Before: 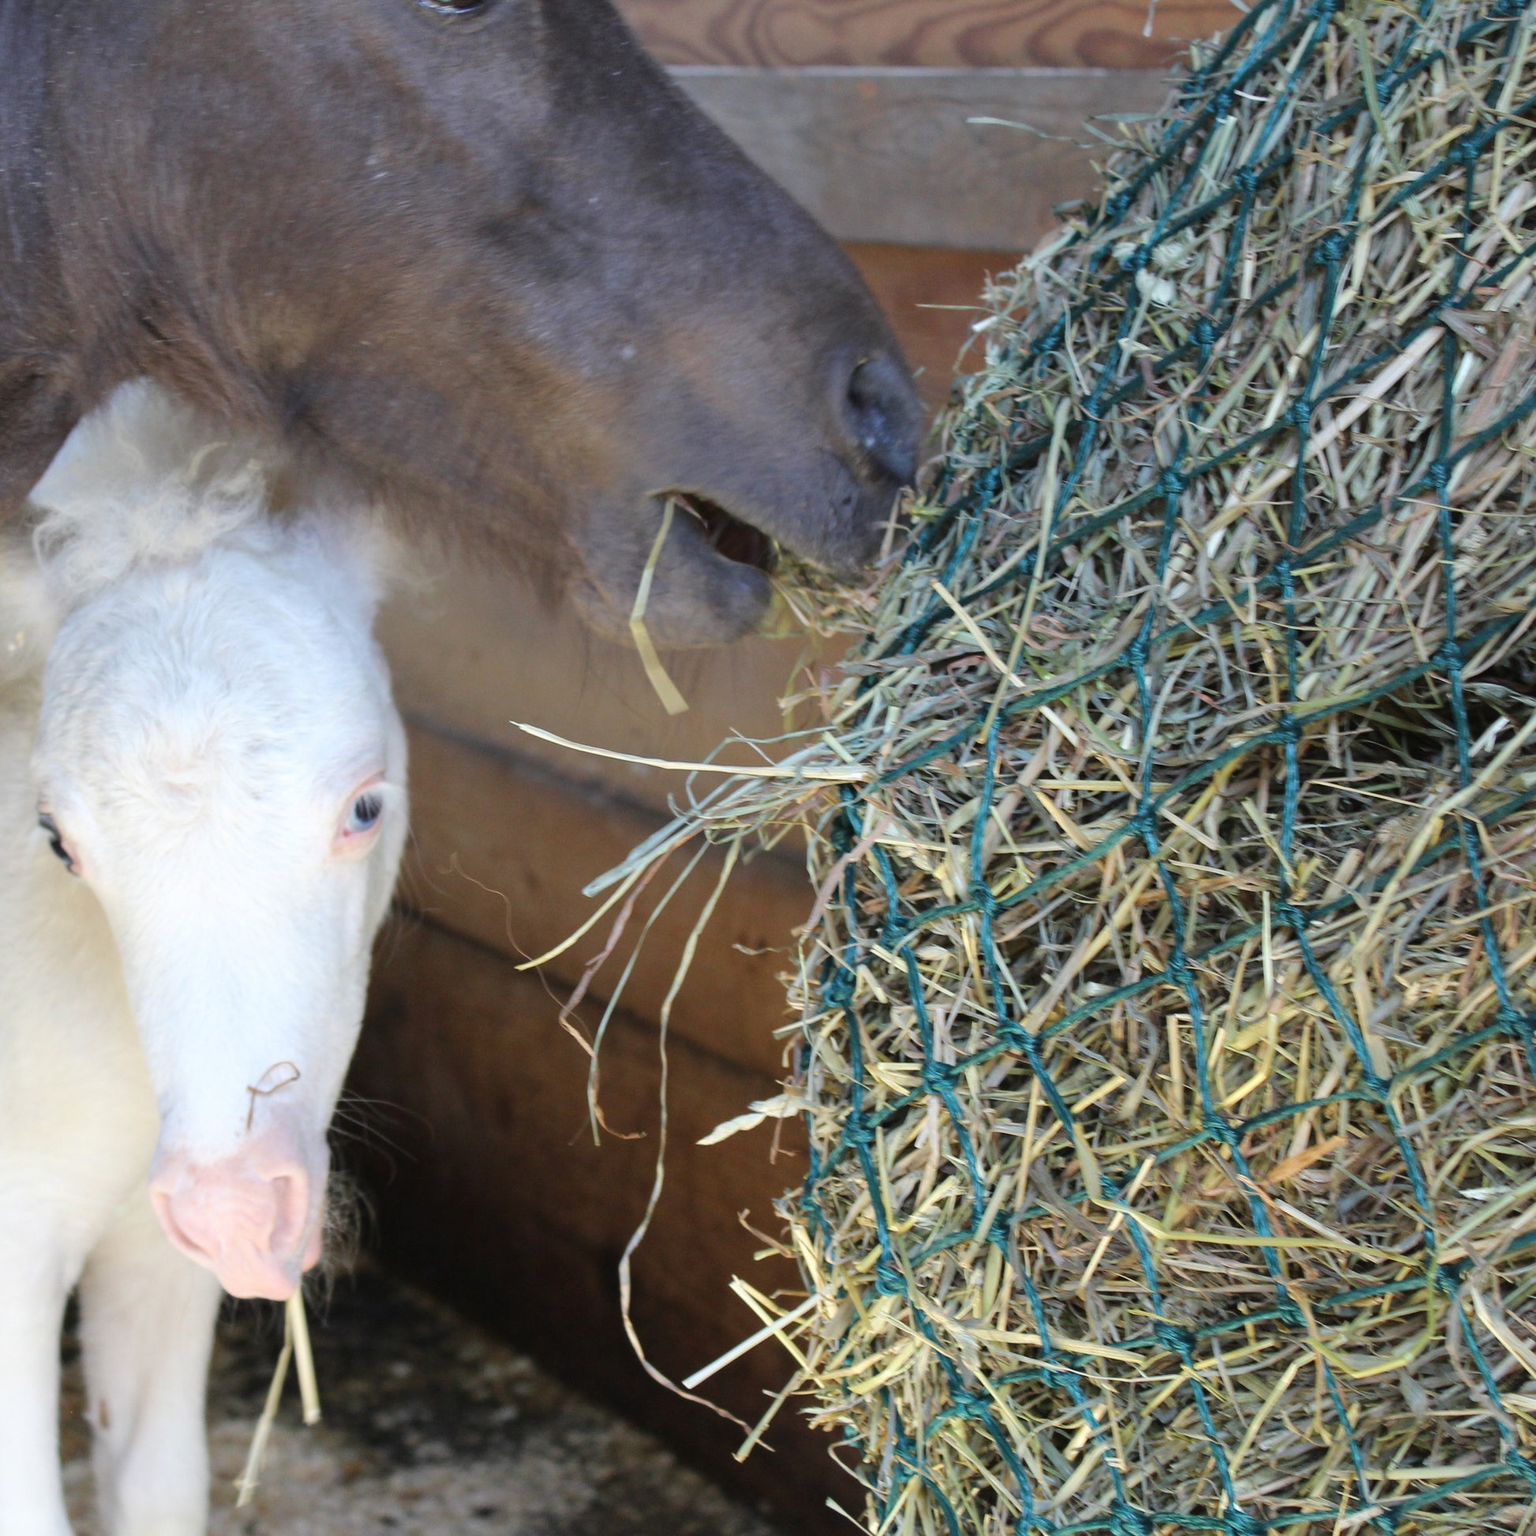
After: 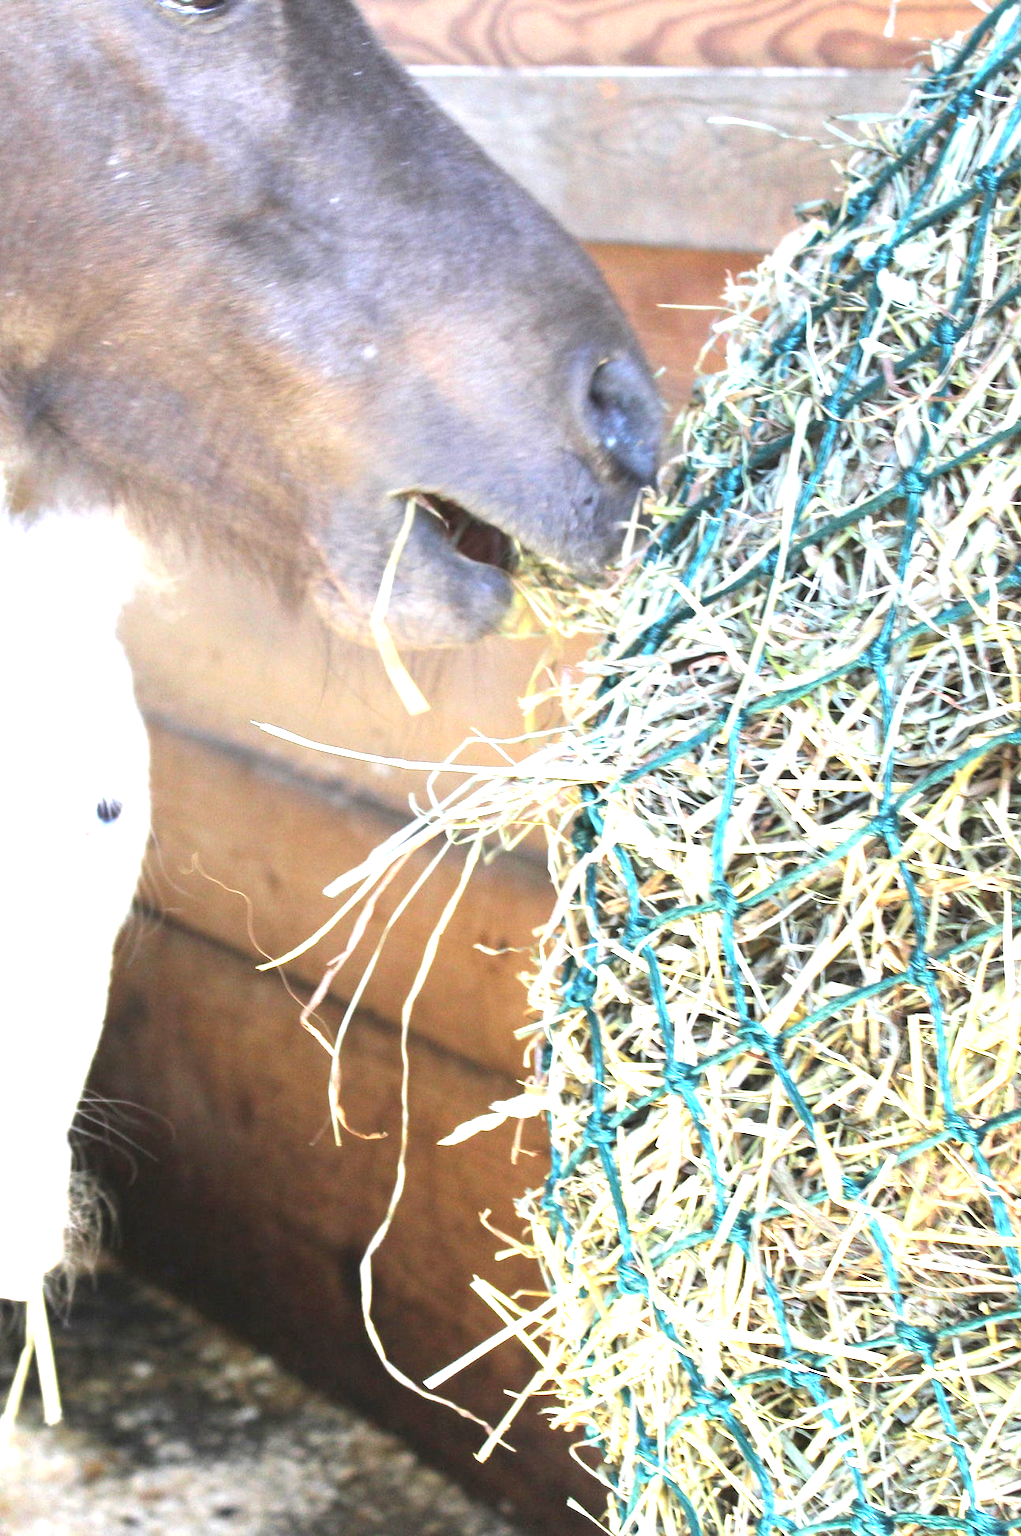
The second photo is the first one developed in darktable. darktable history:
crop: left 16.899%, right 16.556%
exposure: exposure 2.003 EV, compensate highlight preservation false
